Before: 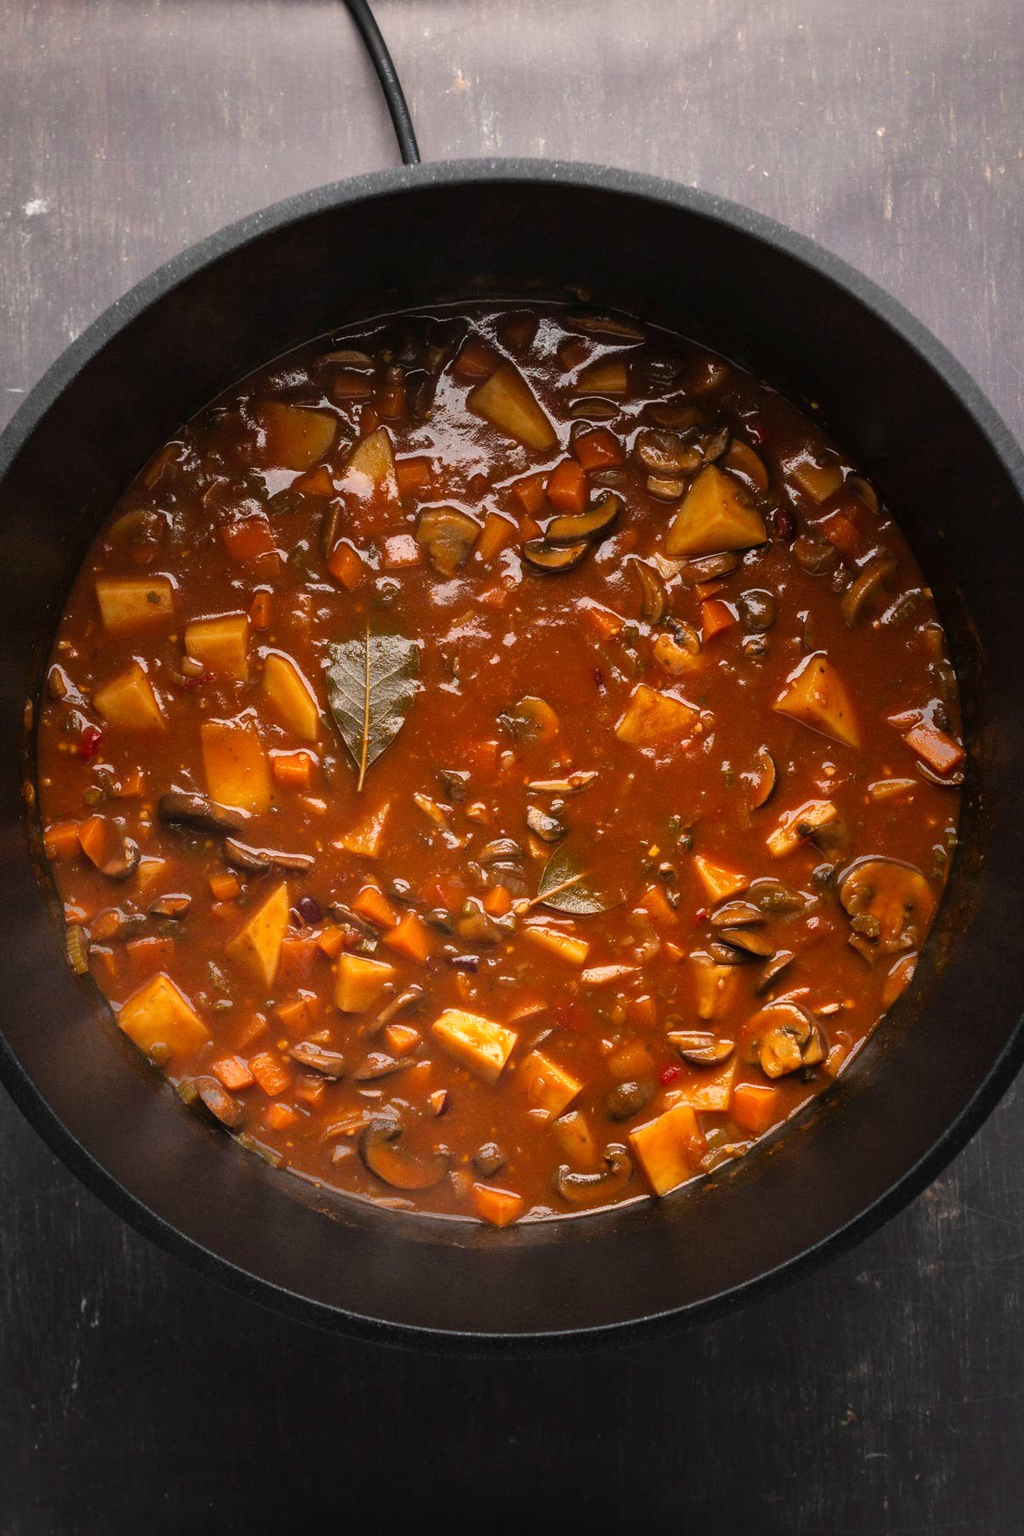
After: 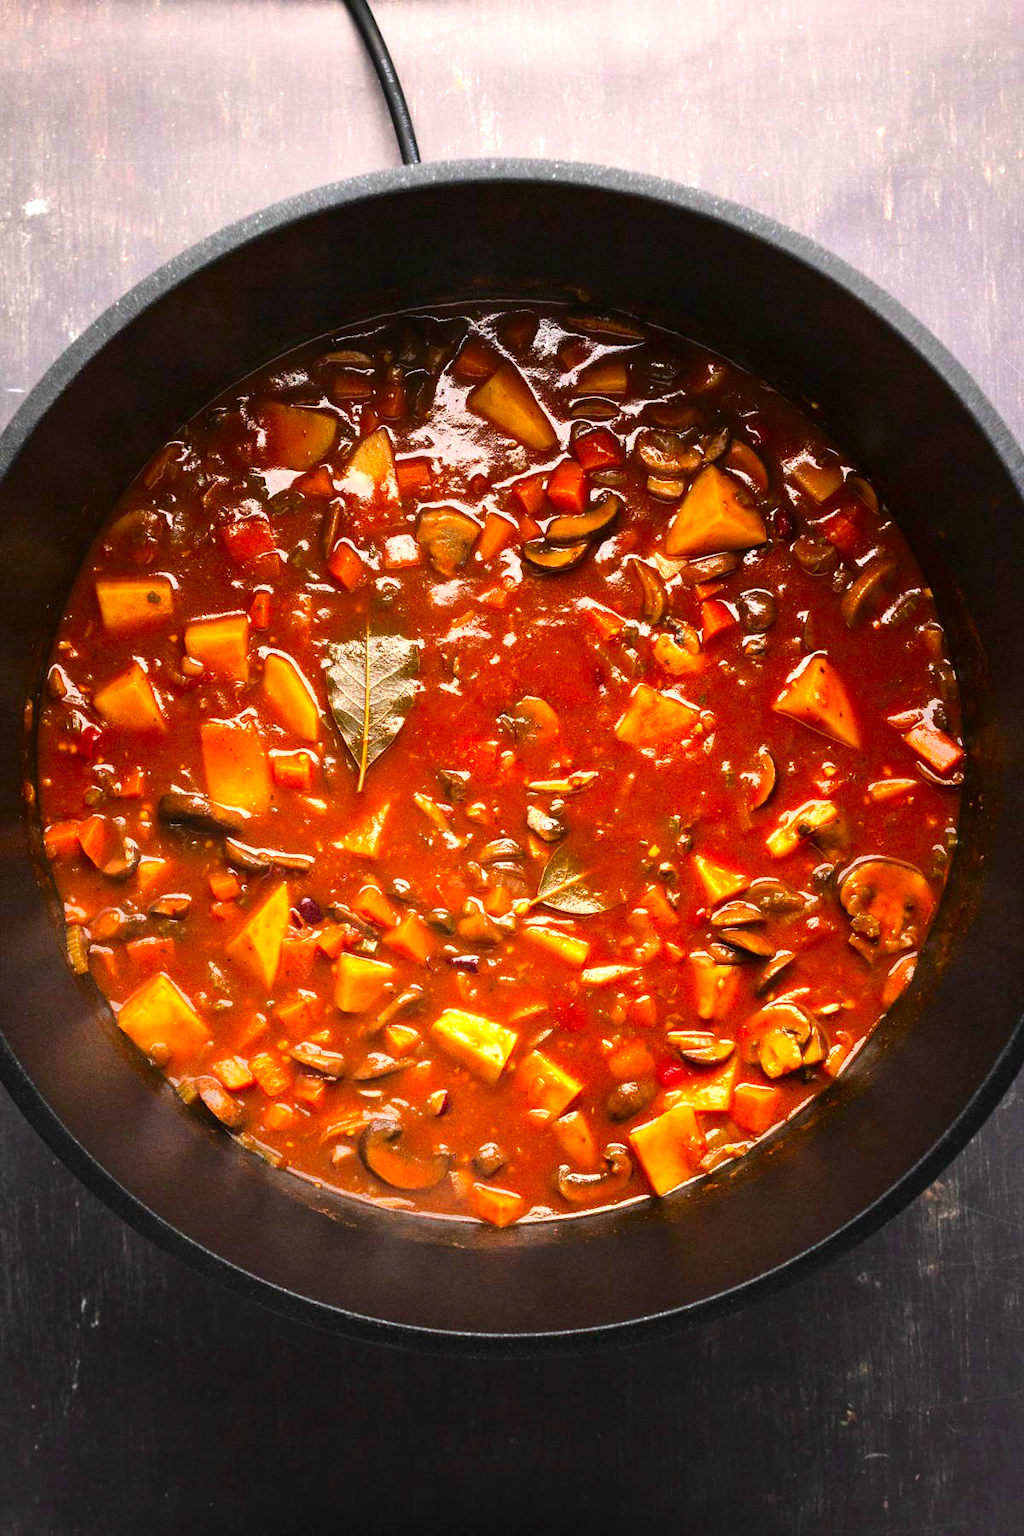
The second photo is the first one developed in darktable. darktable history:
contrast brightness saturation: contrast 0.17, saturation 0.302
exposure: exposure 0.949 EV, compensate highlight preservation false
